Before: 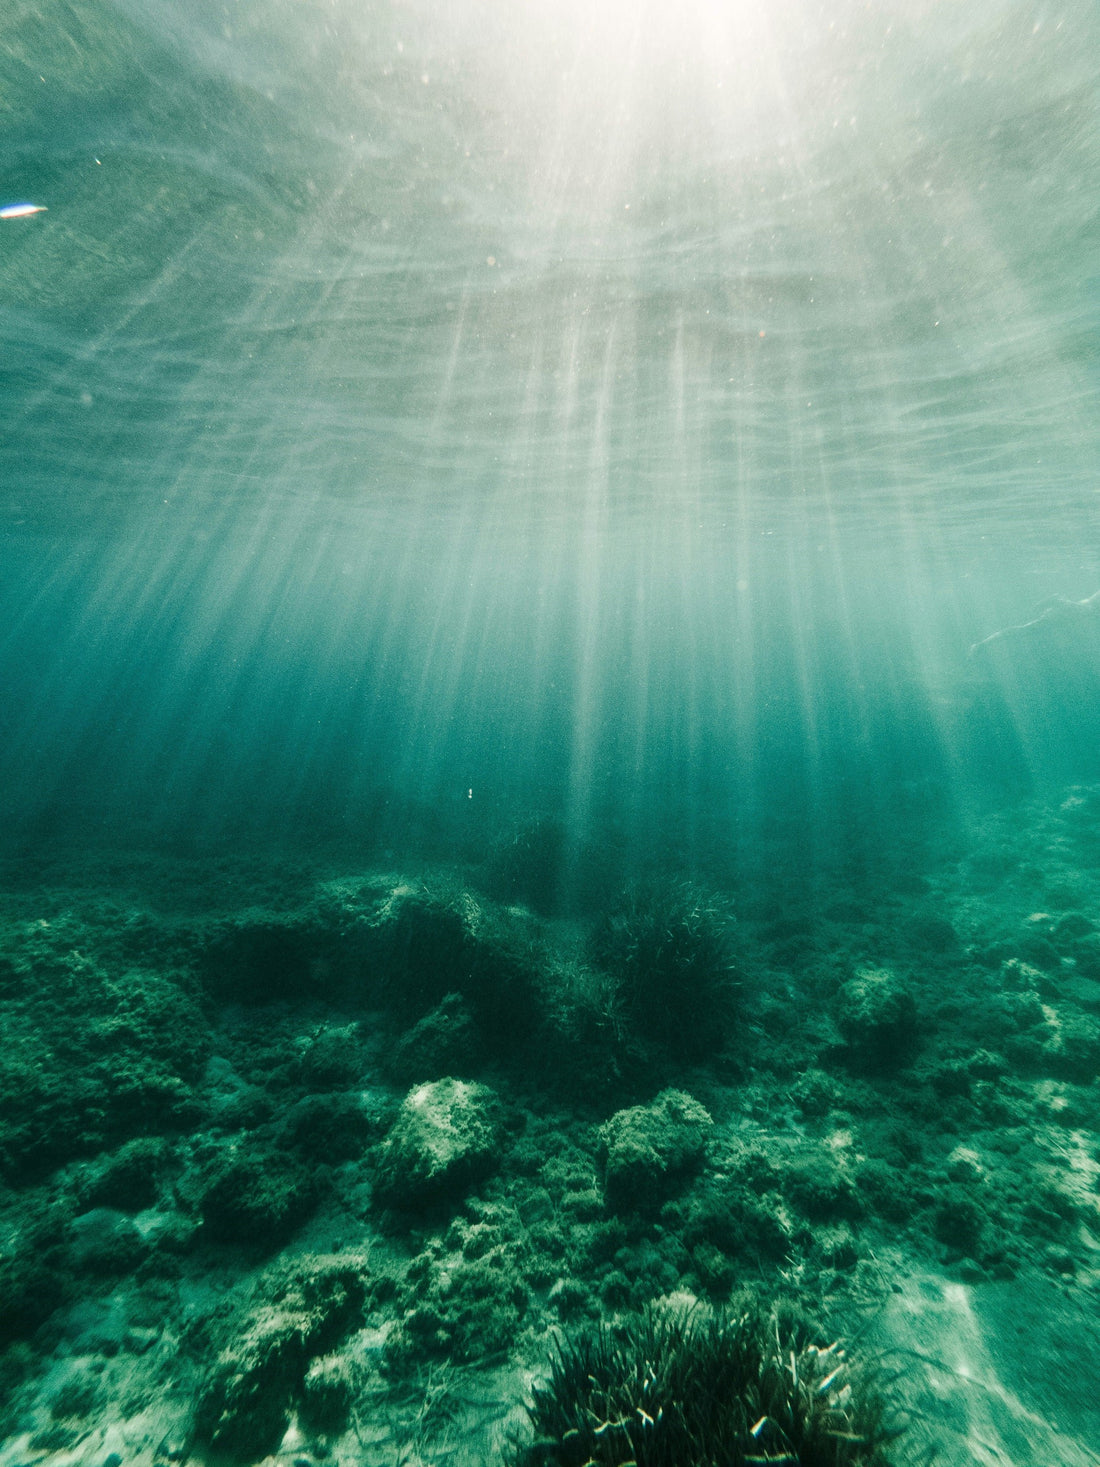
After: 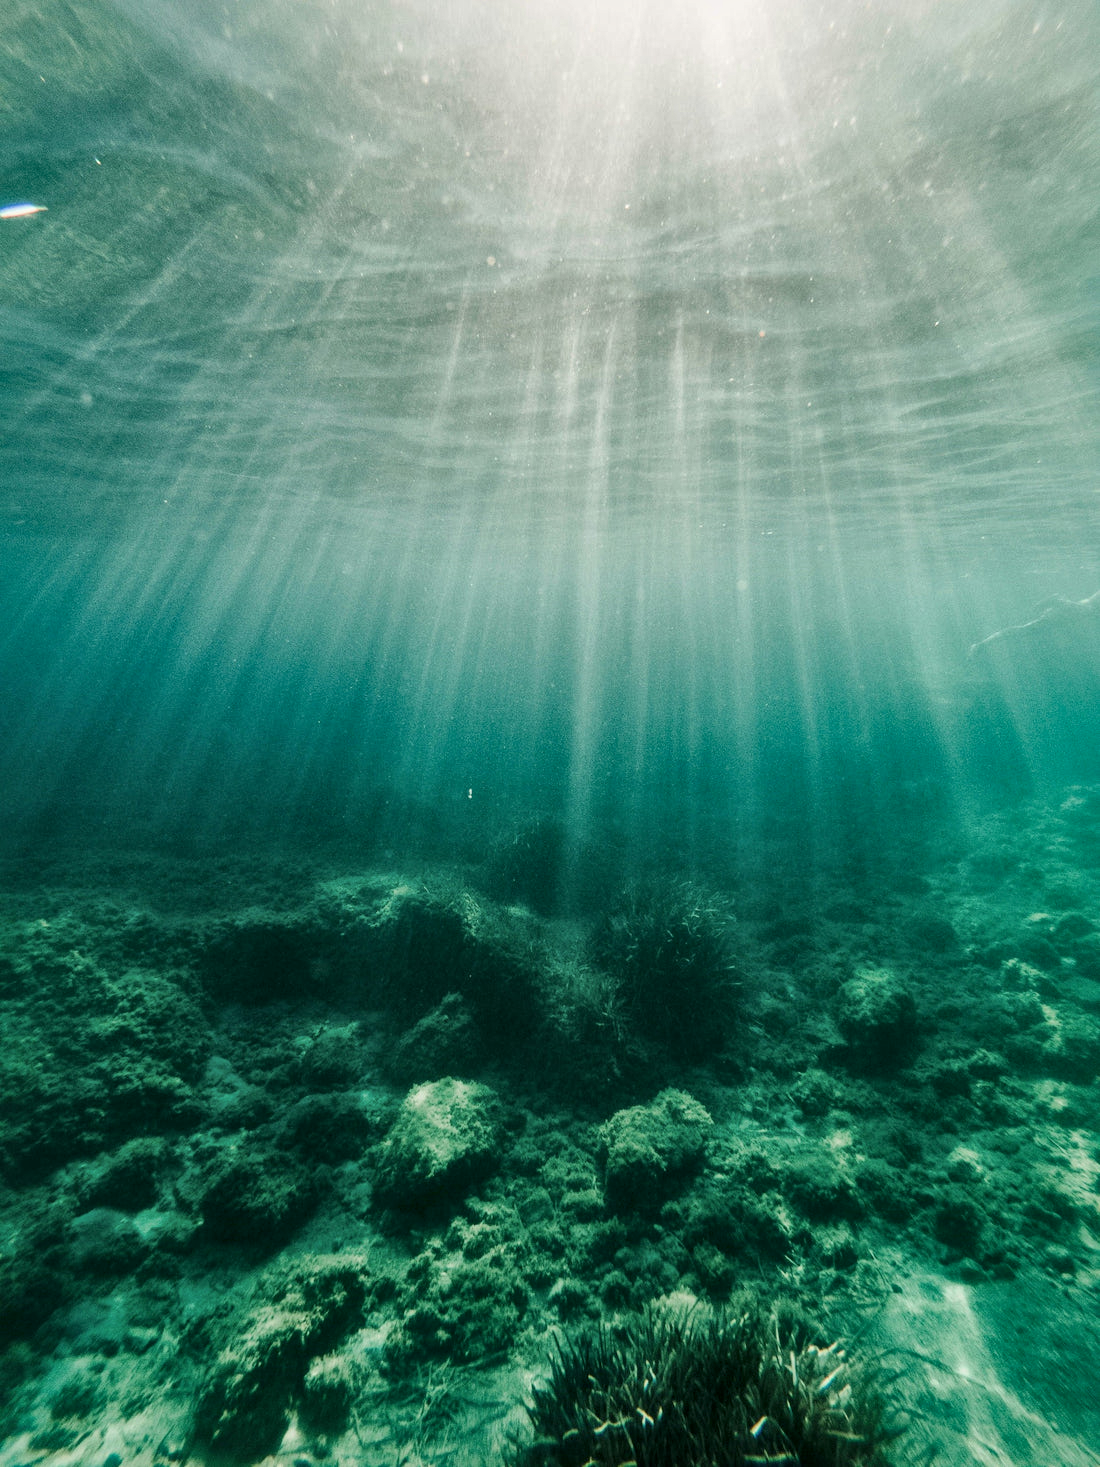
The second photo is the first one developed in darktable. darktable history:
local contrast: mode bilateral grid, contrast 20, coarseness 49, detail 148%, midtone range 0.2
shadows and highlights: shadows 25.97, white point adjustment -2.93, highlights -29.97
